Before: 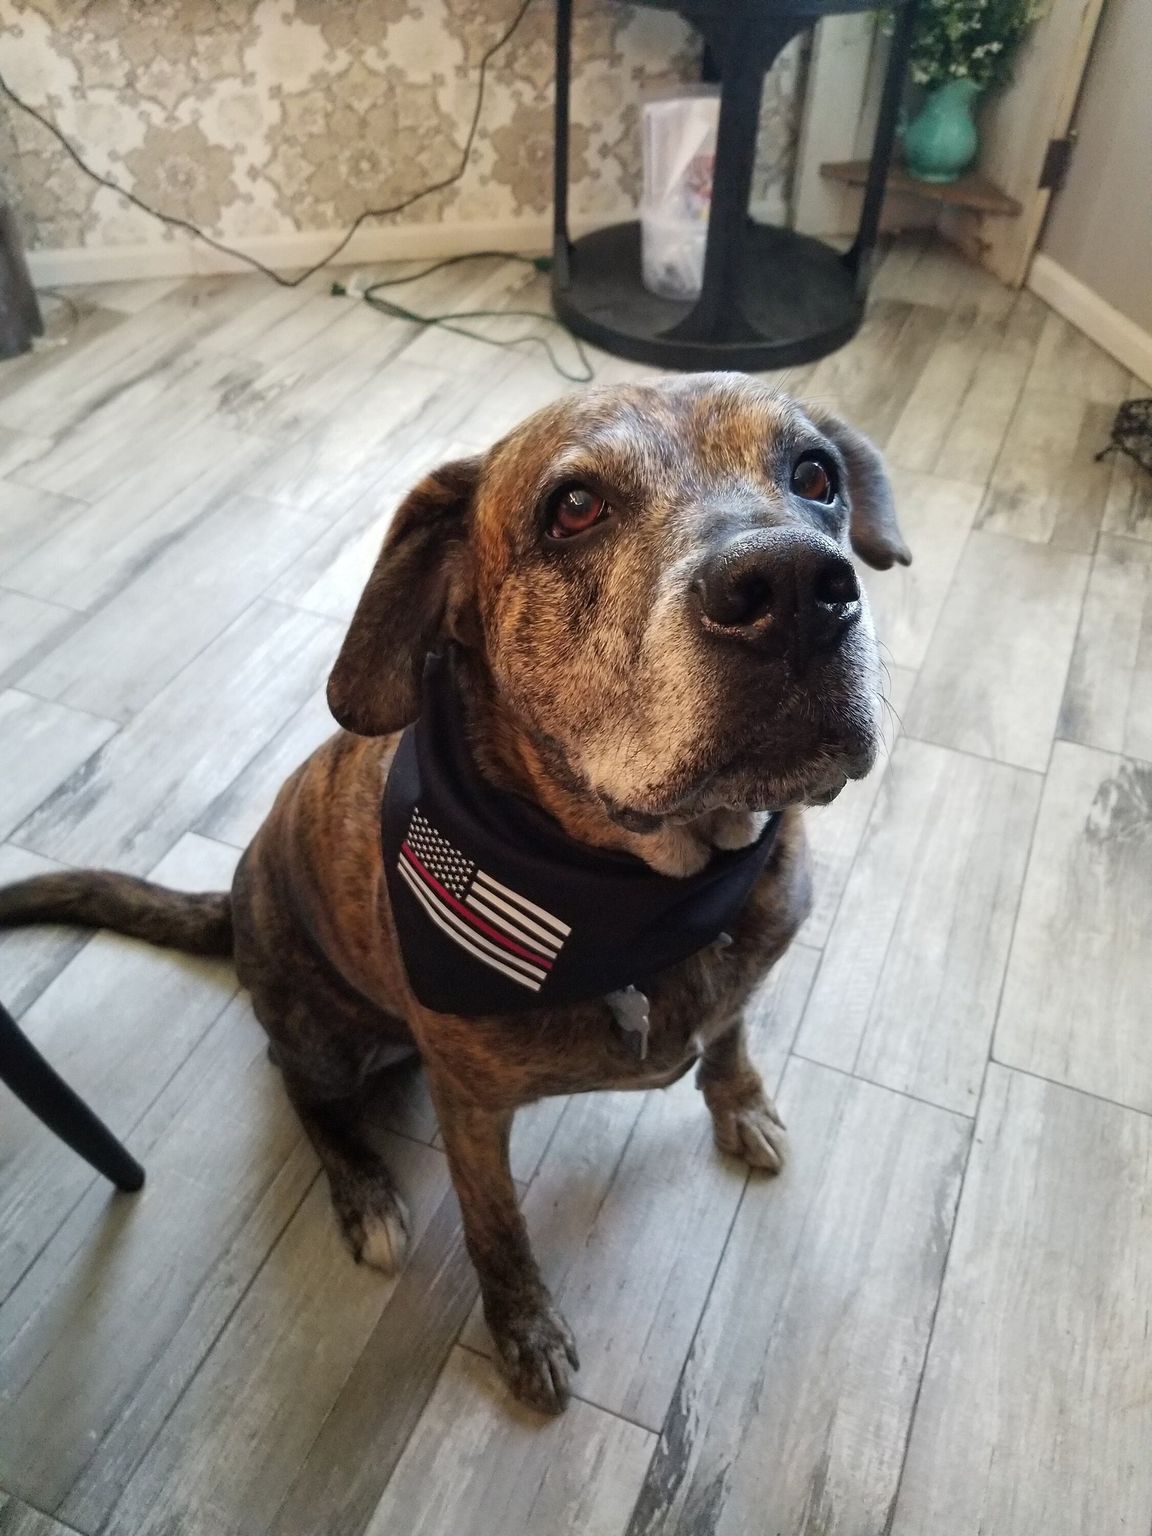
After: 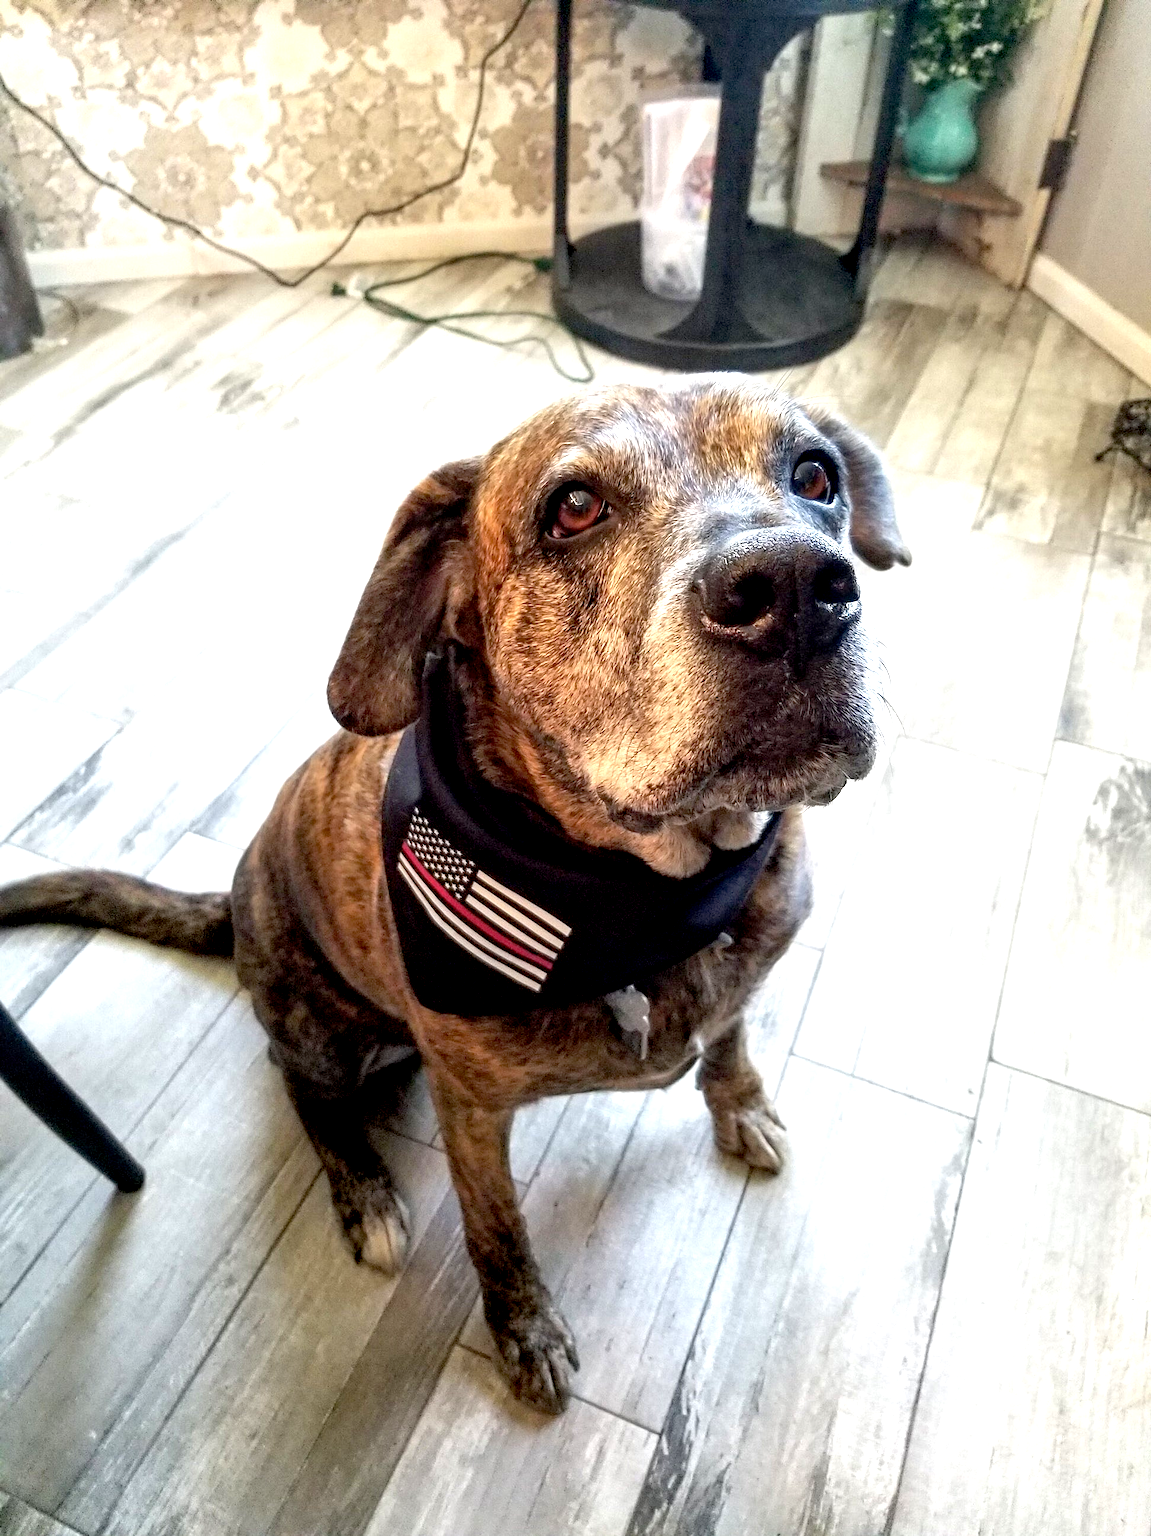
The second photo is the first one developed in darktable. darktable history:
local contrast: on, module defaults
exposure: black level correction 0.01, exposure 1 EV, compensate highlight preservation false
